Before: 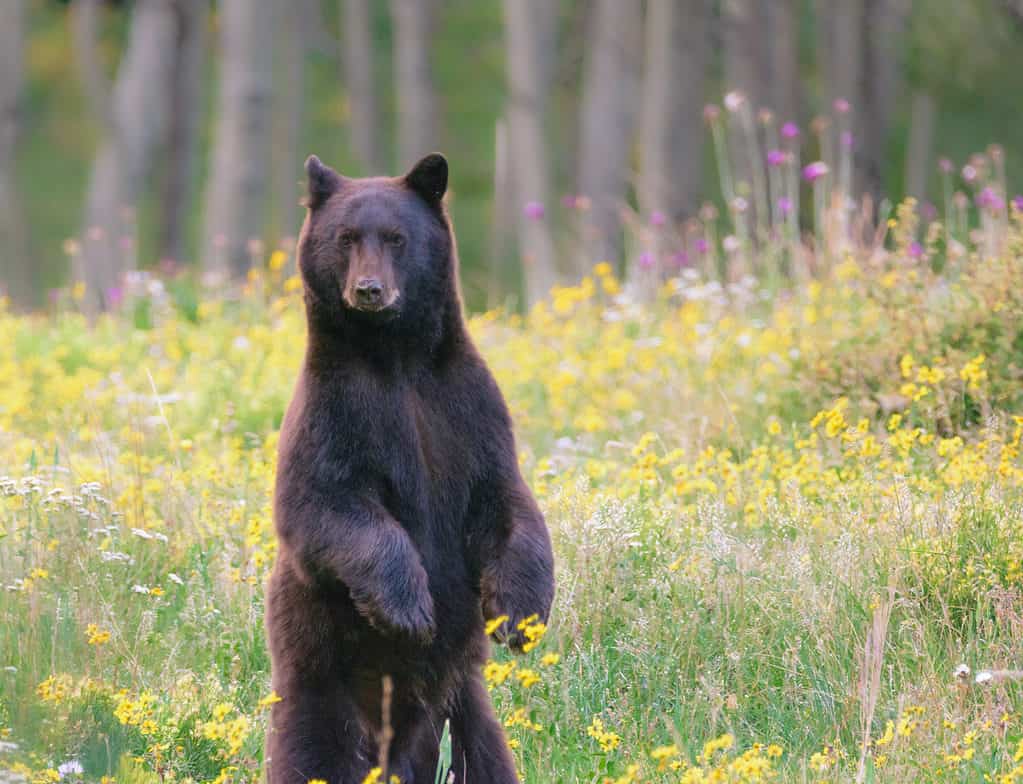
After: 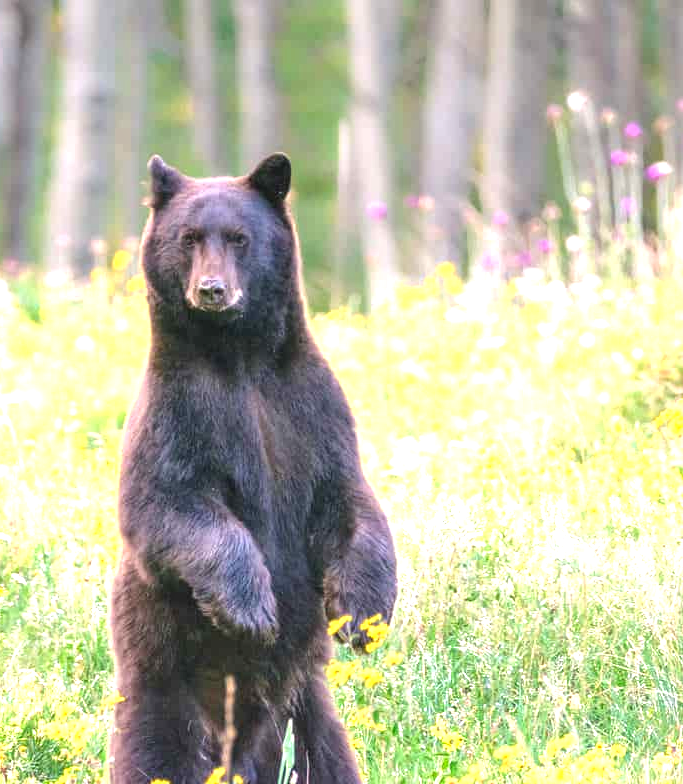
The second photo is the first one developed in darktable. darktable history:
crop: left 15.4%, right 17.754%
local contrast: detail 130%
exposure: black level correction 0, exposure 1.2 EV, compensate exposure bias true, compensate highlight preservation false
